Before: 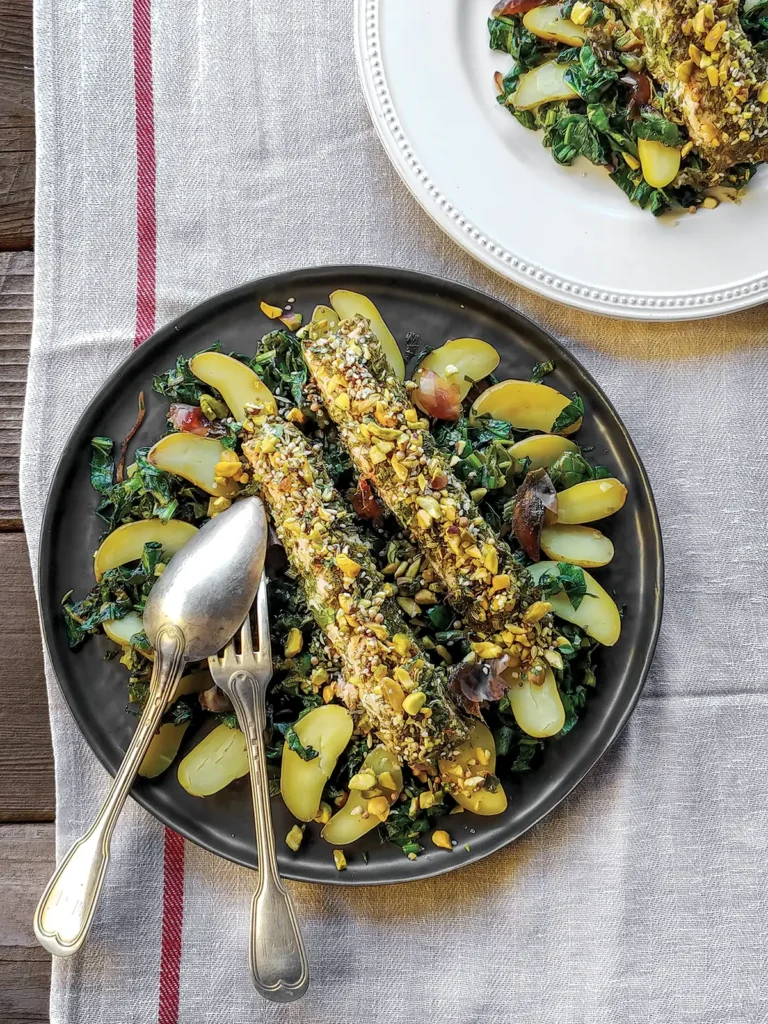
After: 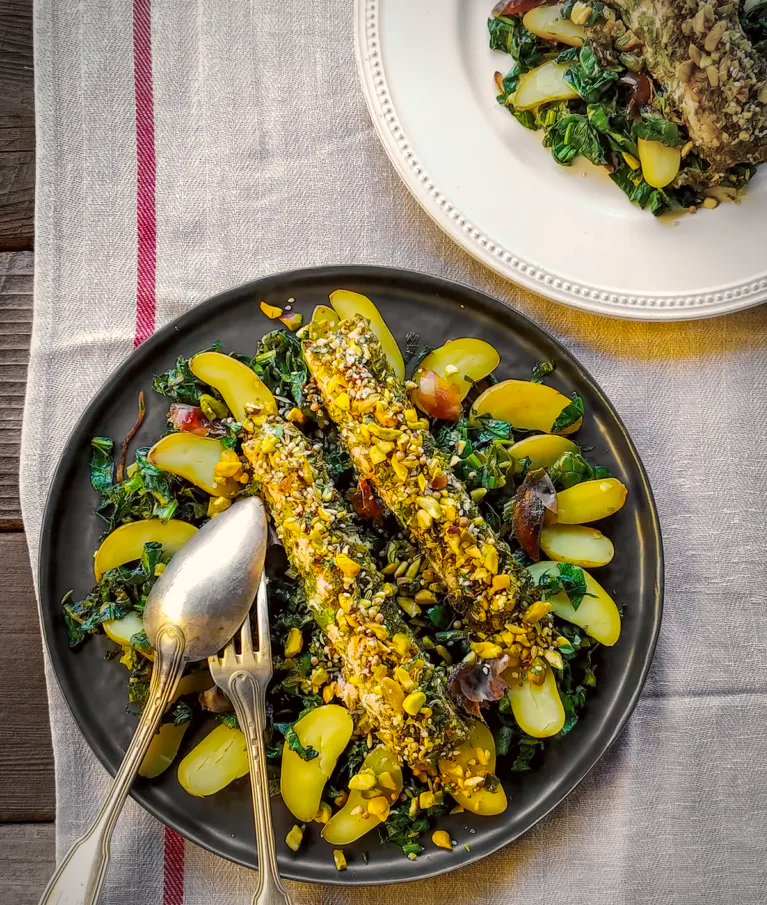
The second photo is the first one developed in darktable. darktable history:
crop and rotate: top 0%, bottom 11.551%
color correction: highlights a* -2.93, highlights b* -2.35, shadows a* 2.28, shadows b* 2.67
vignetting: automatic ratio true, unbound false
color balance rgb: power › hue 307.5°, highlights gain › chroma 3.042%, highlights gain › hue 60°, perceptual saturation grading › global saturation 32.926%, global vibrance 20%
